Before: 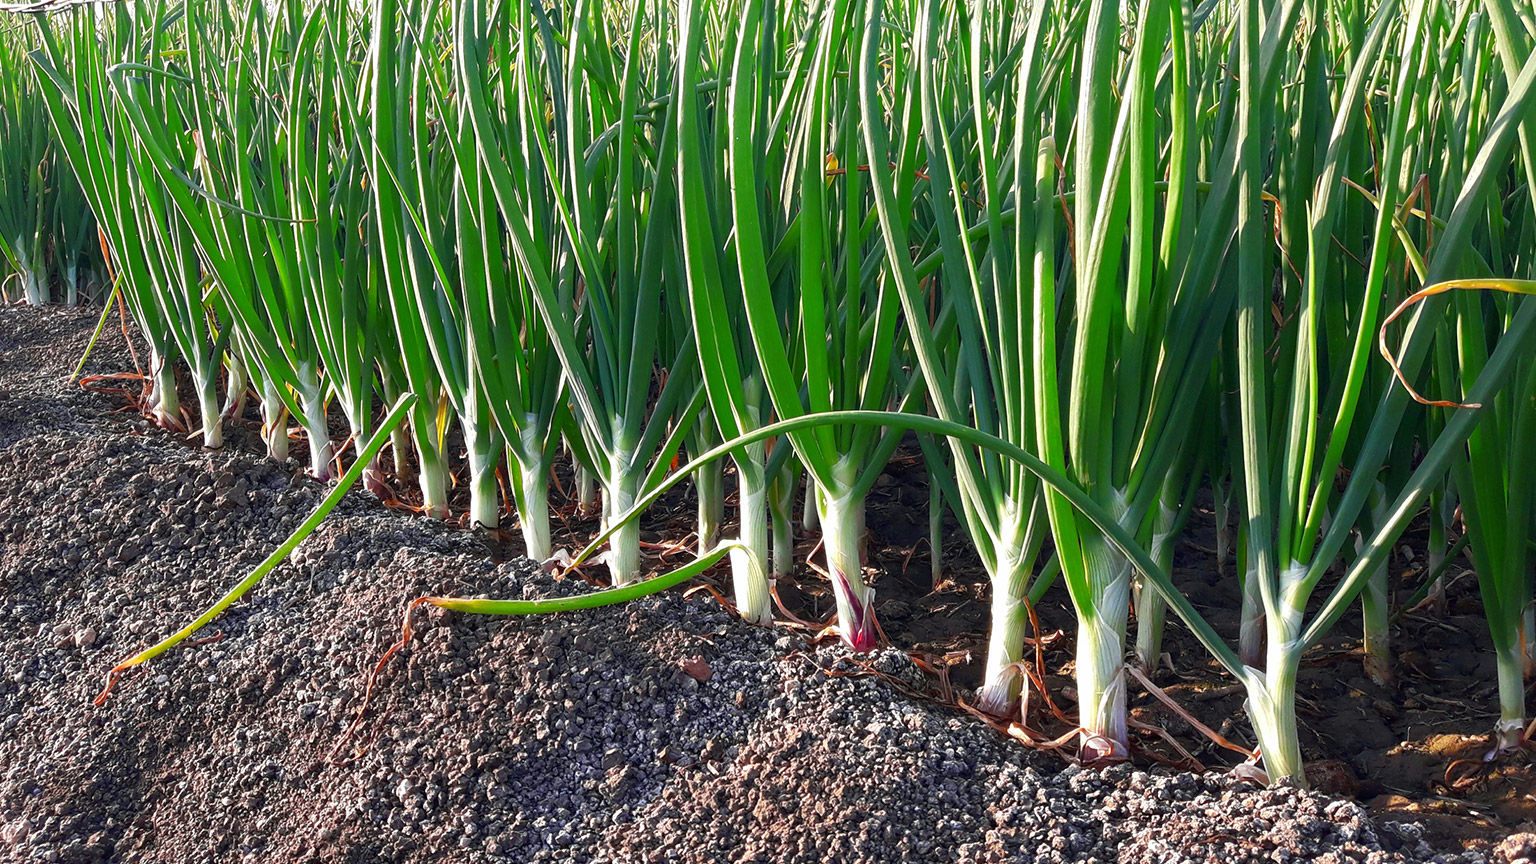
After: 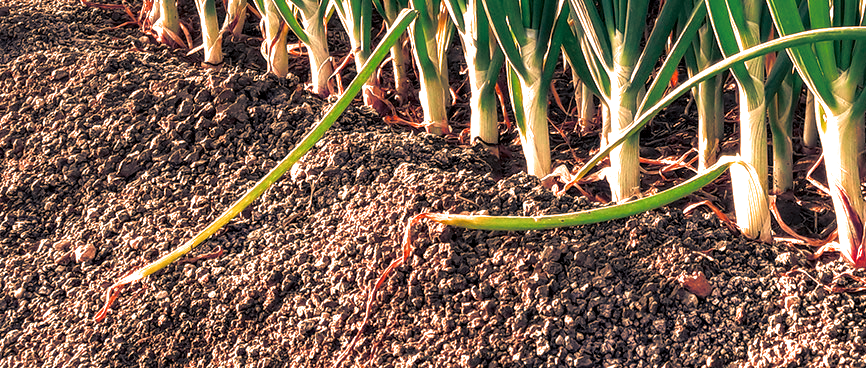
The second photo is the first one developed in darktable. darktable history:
crop: top 44.483%, right 43.593%, bottom 12.892%
local contrast: highlights 60%, shadows 60%, detail 160%
split-toning: shadows › hue 216°, shadows › saturation 1, highlights › hue 57.6°, balance -33.4
white balance: red 1.467, blue 0.684
